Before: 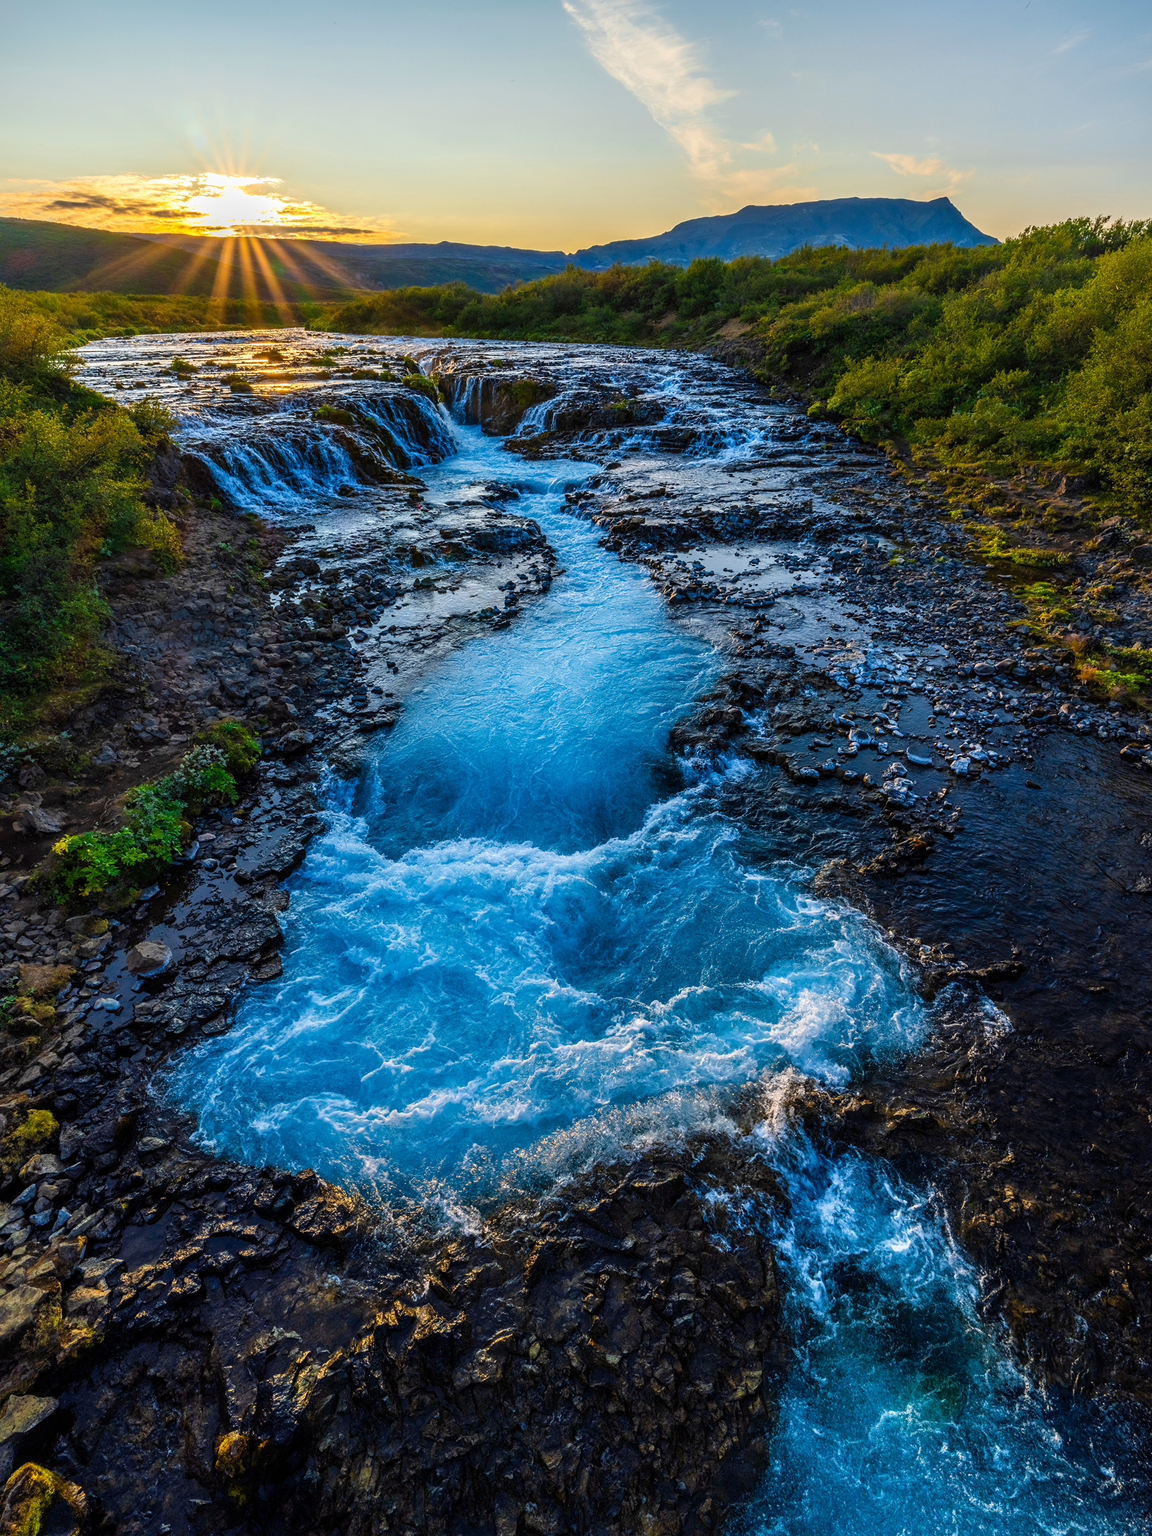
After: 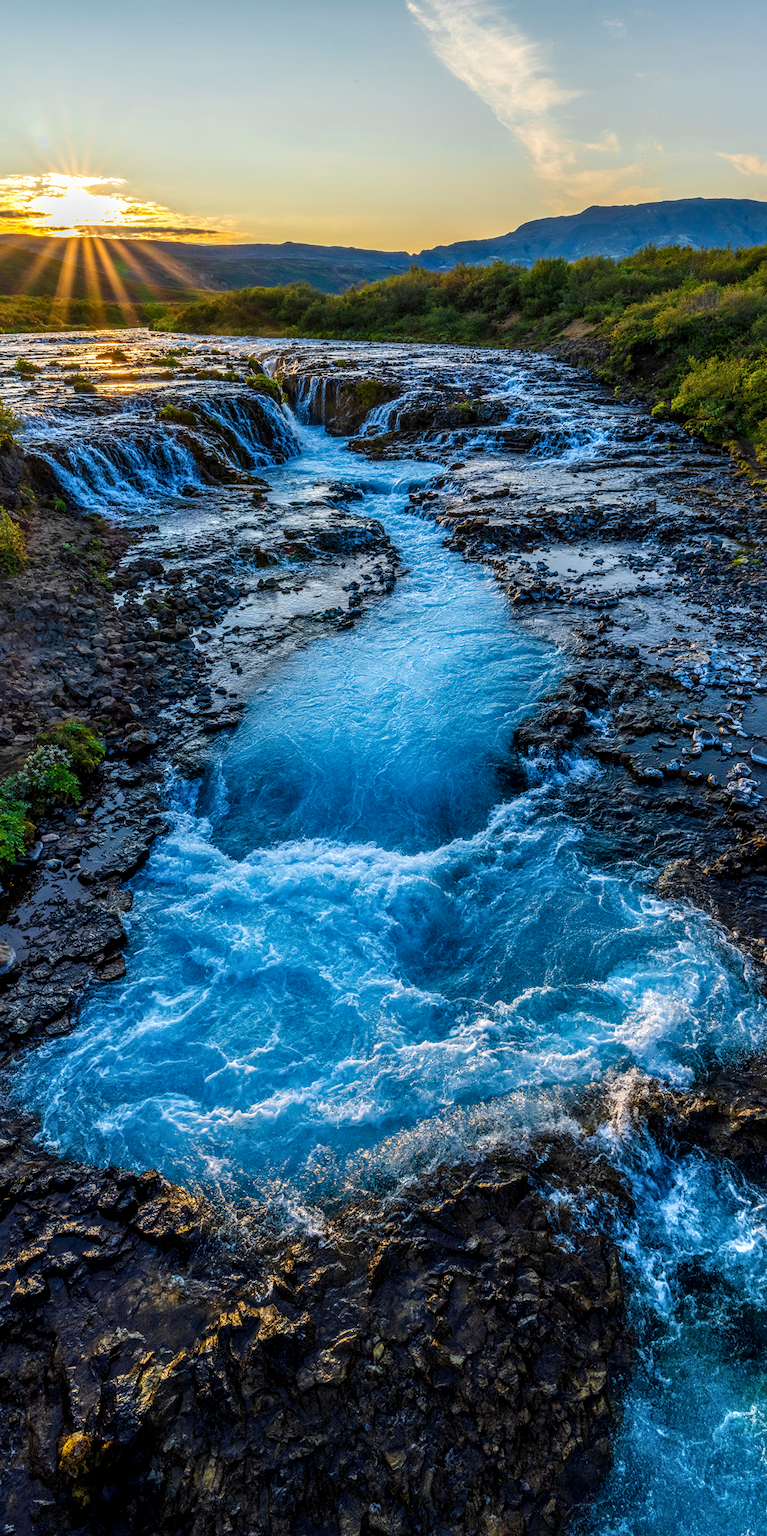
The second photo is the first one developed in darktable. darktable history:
tone curve: color space Lab, independent channels, preserve colors none
crop and rotate: left 13.608%, right 19.797%
local contrast: on, module defaults
